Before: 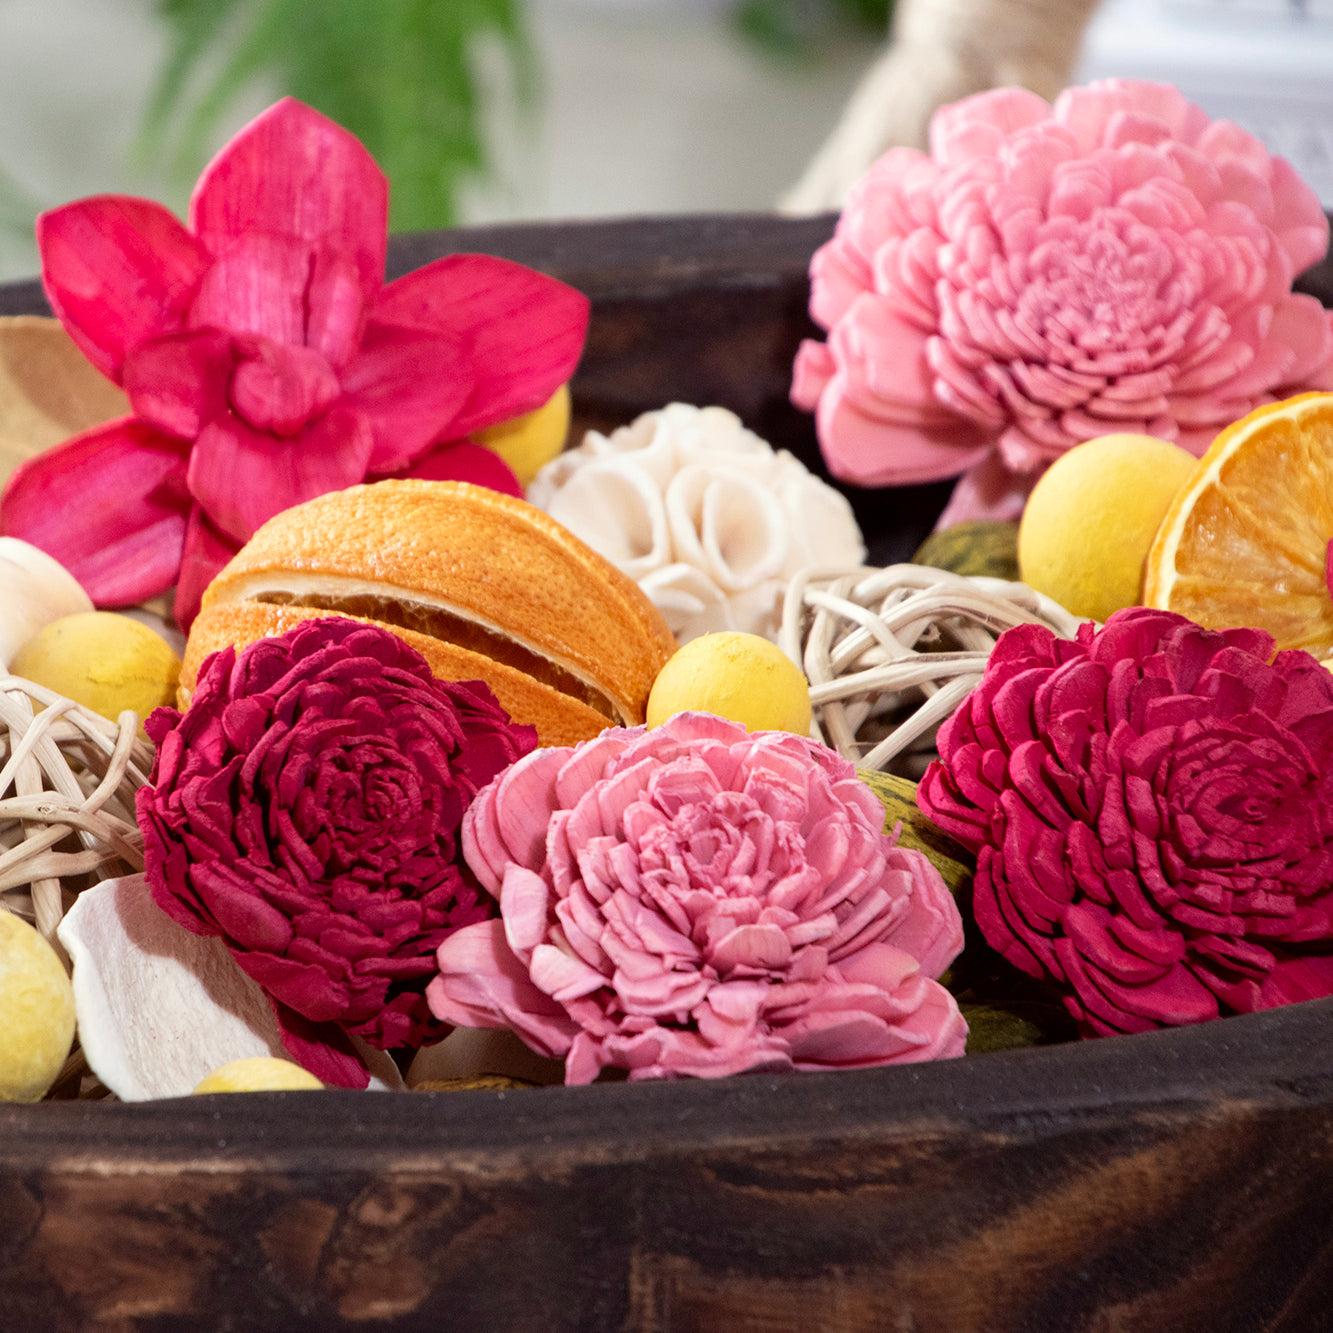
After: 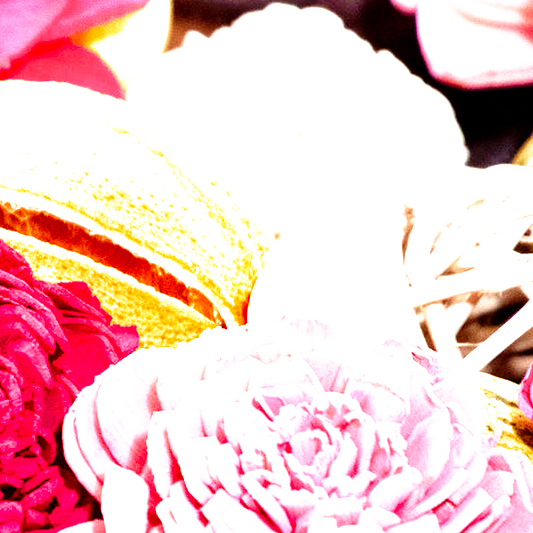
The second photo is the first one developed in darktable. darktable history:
crop: left 30%, top 30%, right 30%, bottom 30%
filmic rgb: black relative exposure -8.7 EV, white relative exposure 2.7 EV, threshold 3 EV, target black luminance 0%, hardness 6.25, latitude 76.53%, contrast 1.326, shadows ↔ highlights balance -0.349%, preserve chrominance no, color science v4 (2020), enable highlight reconstruction true
exposure: exposure 2.04 EV, compensate highlight preservation false
